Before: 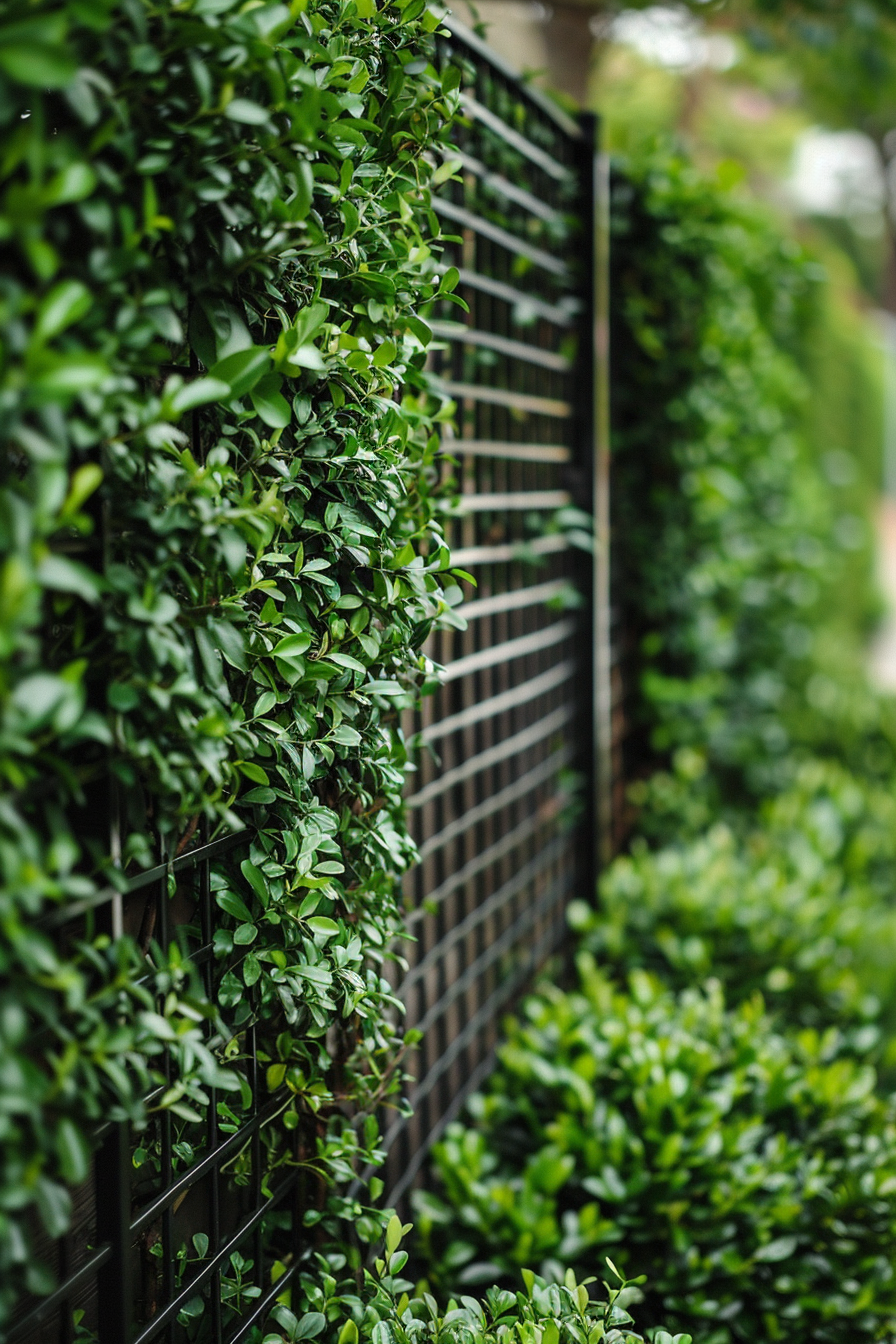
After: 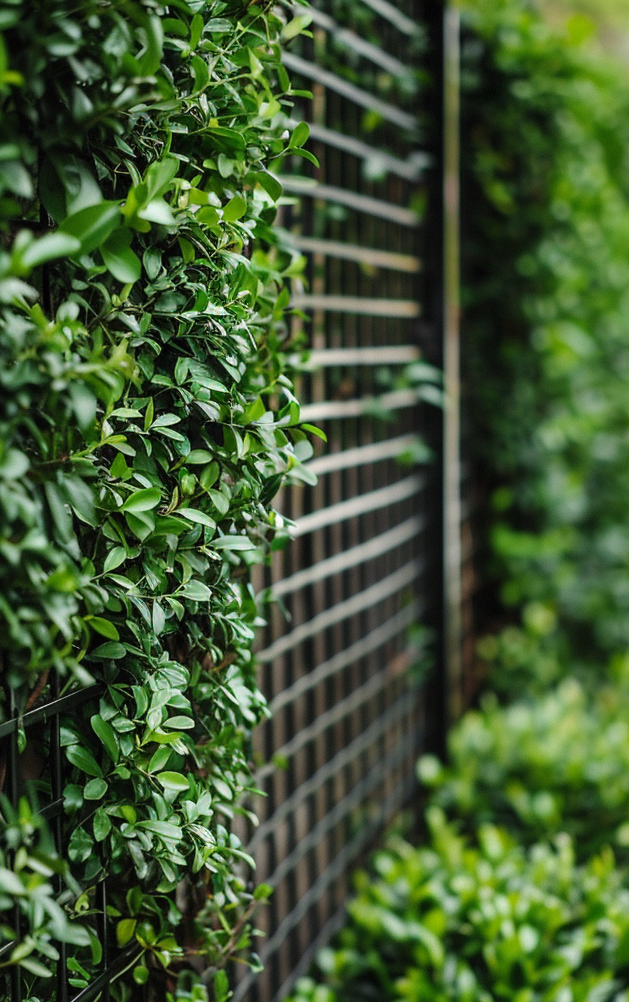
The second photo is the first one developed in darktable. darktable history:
crop and rotate: left 16.781%, top 10.795%, right 12.908%, bottom 14.612%
